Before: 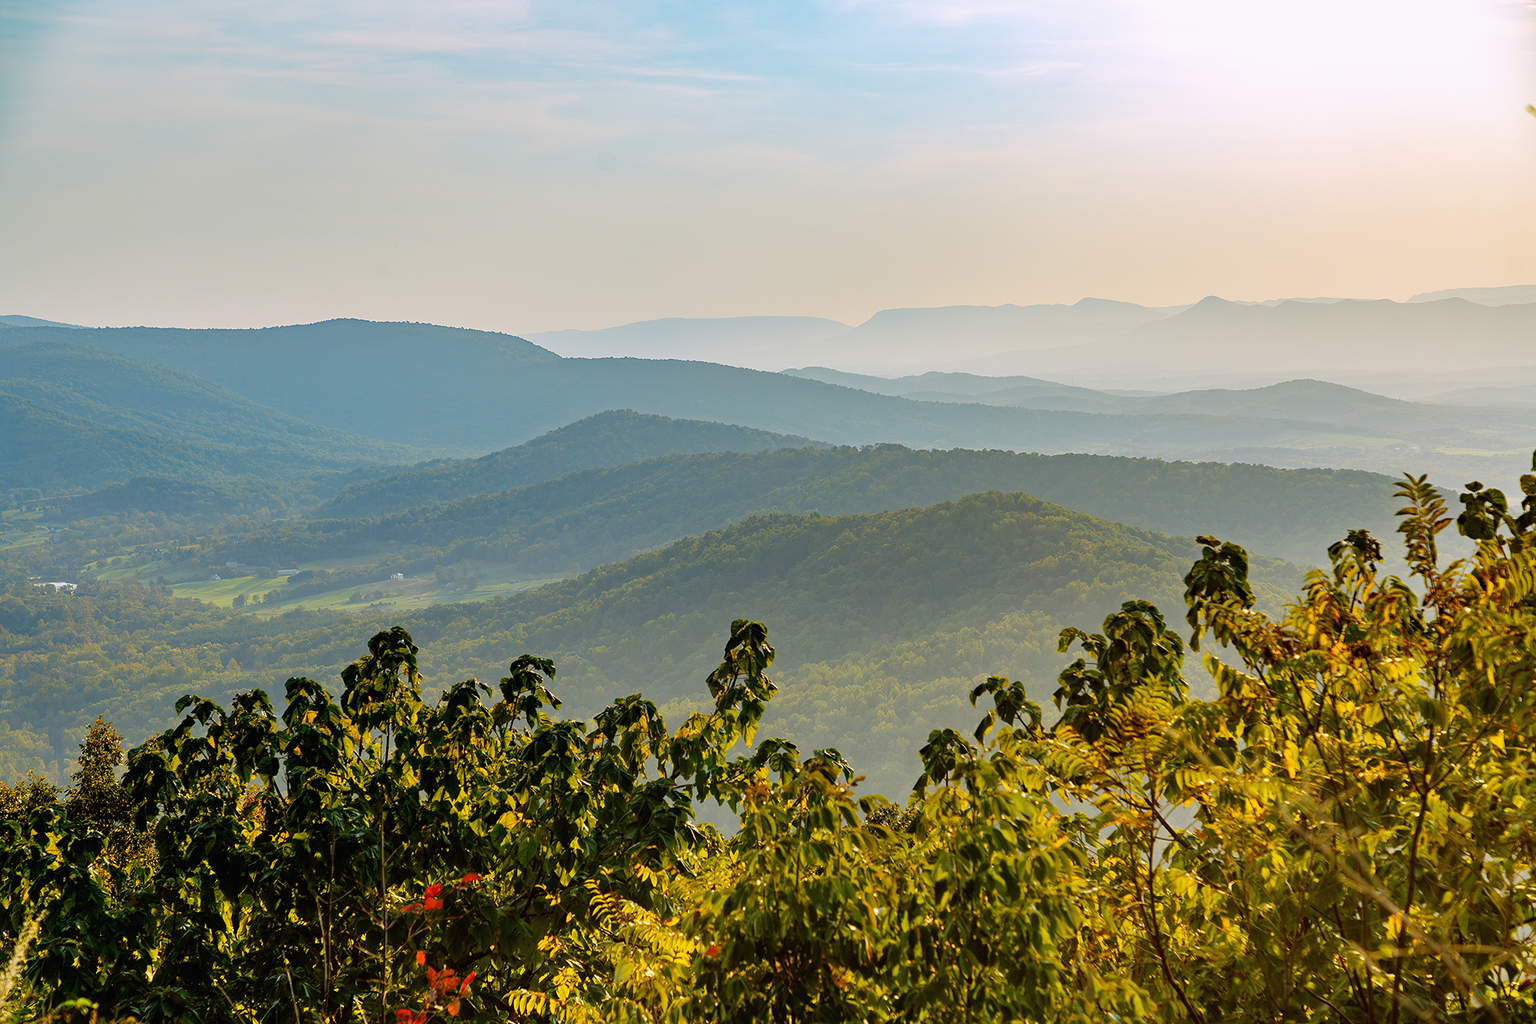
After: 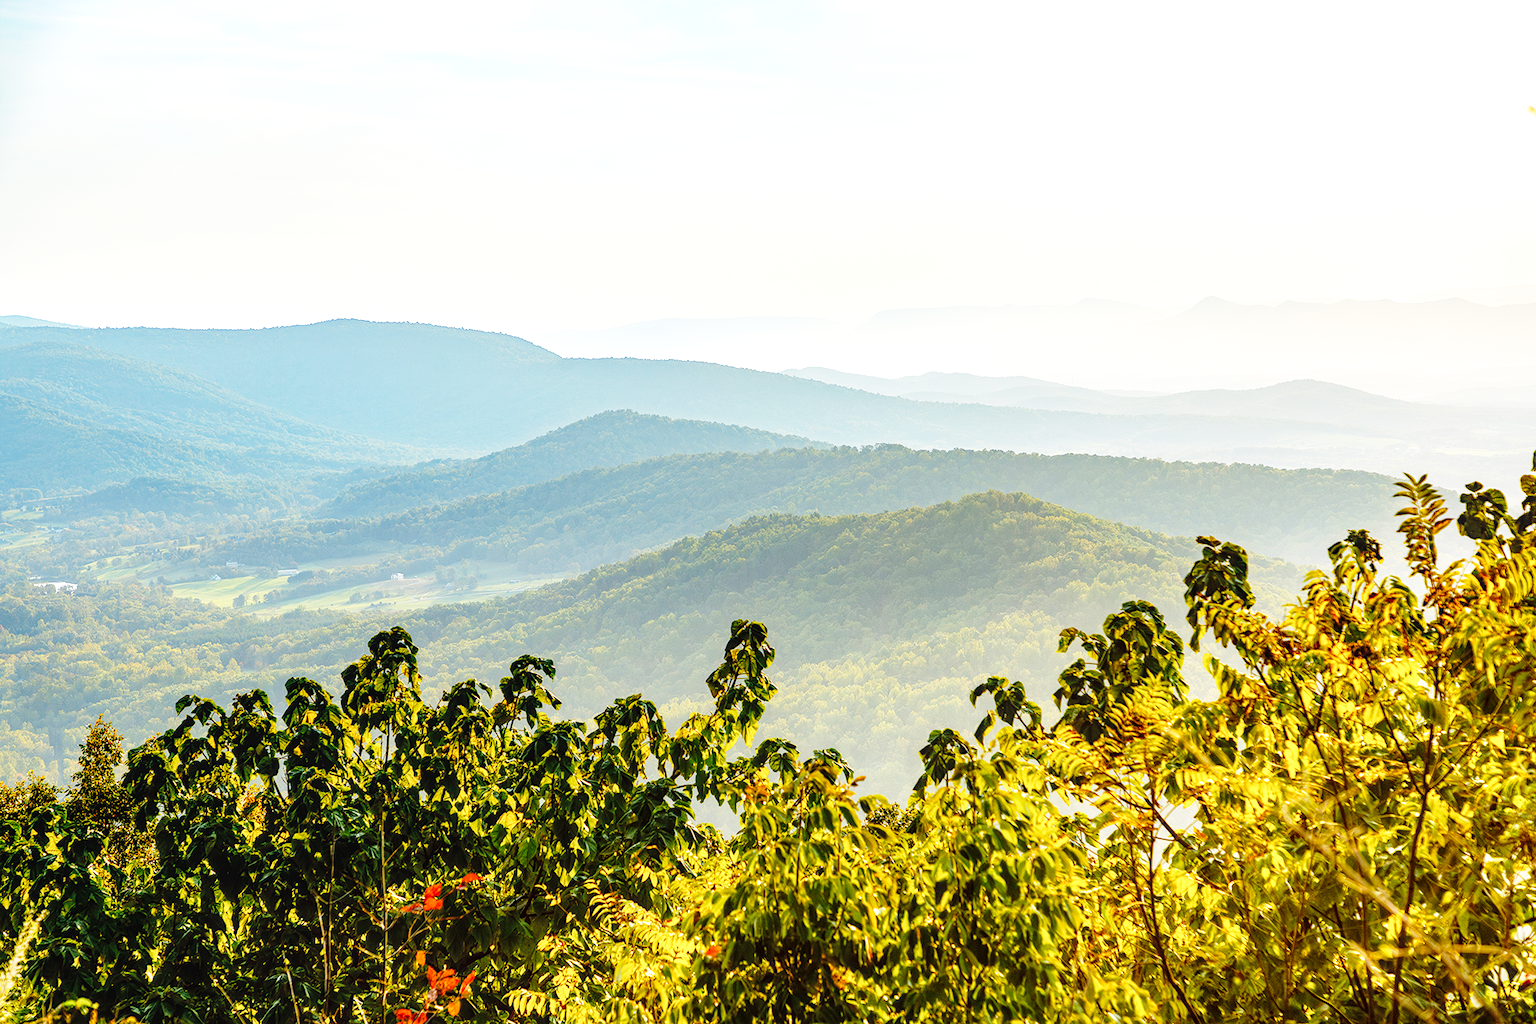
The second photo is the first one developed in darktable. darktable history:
local contrast: on, module defaults
exposure: exposure 0.696 EV, compensate highlight preservation false
base curve: curves: ch0 [(0, 0) (0.028, 0.03) (0.121, 0.232) (0.46, 0.748) (0.859, 0.968) (1, 1)], preserve colors none
